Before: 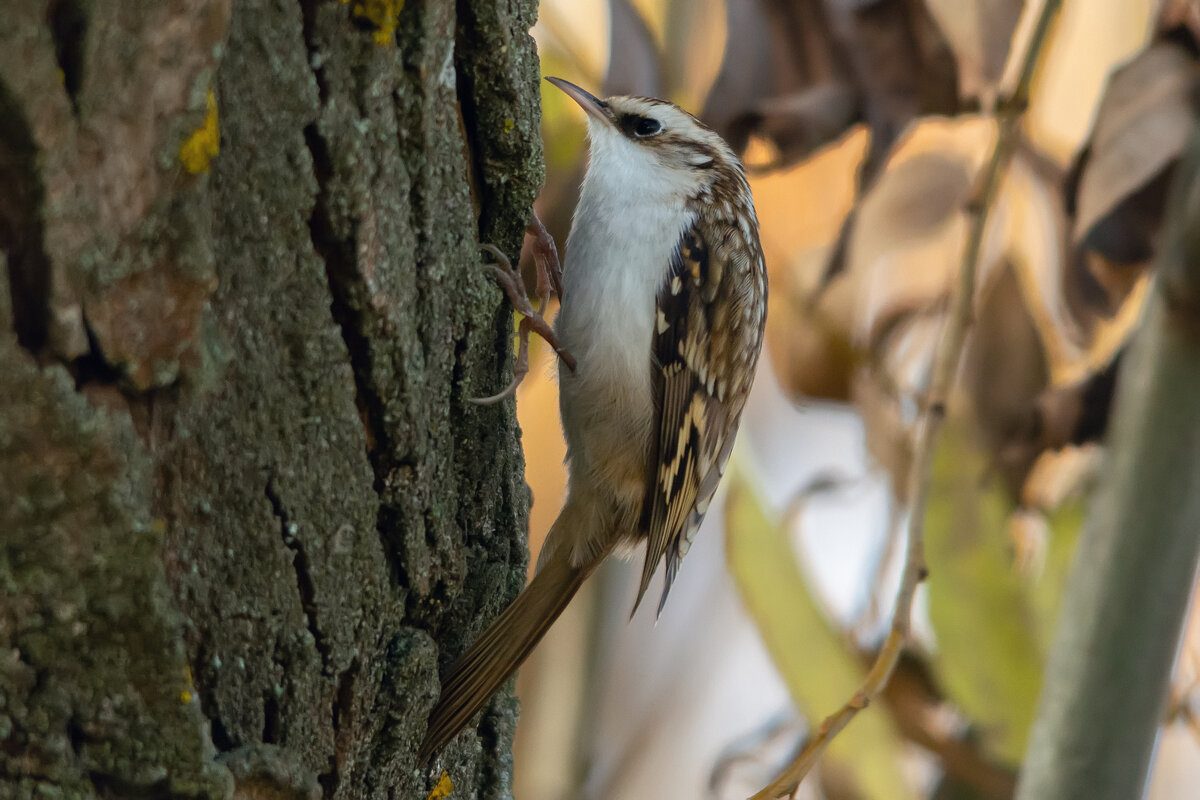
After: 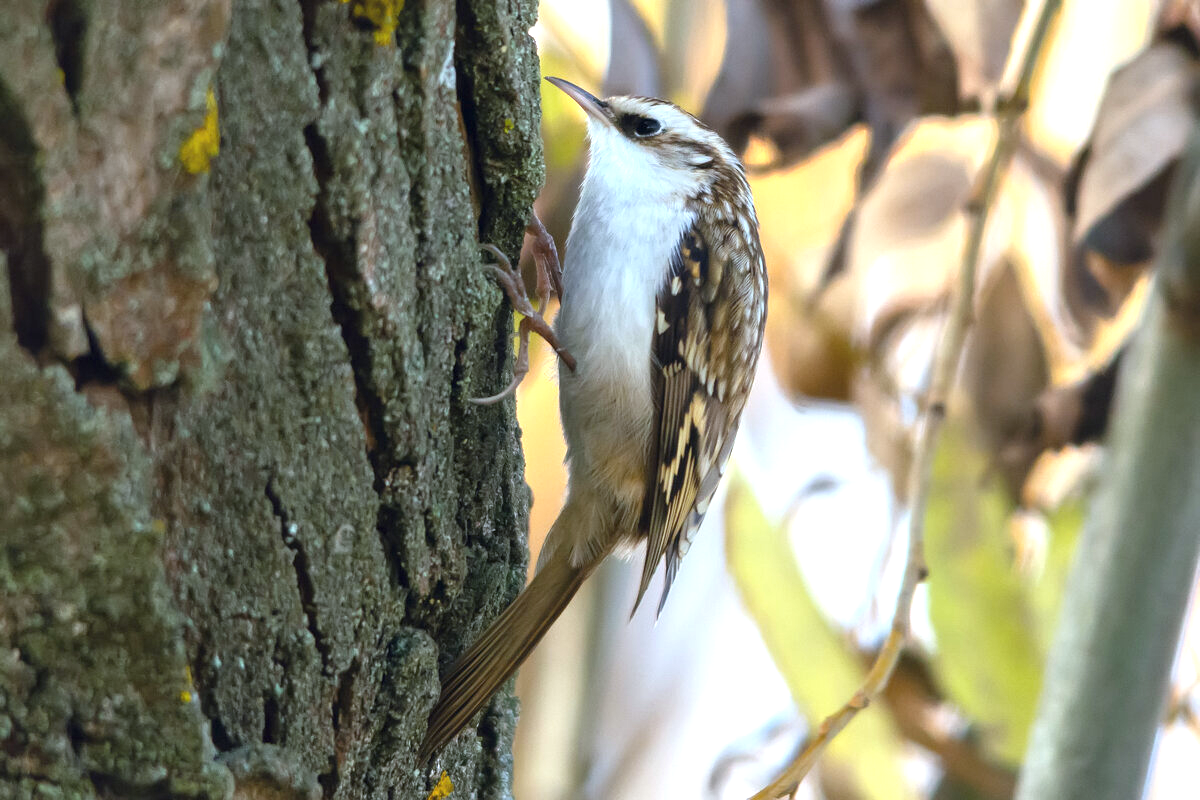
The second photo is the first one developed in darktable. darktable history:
exposure: black level correction 0, exposure 1.125 EV, compensate exposure bias true, compensate highlight preservation false
white balance: red 0.931, blue 1.11
